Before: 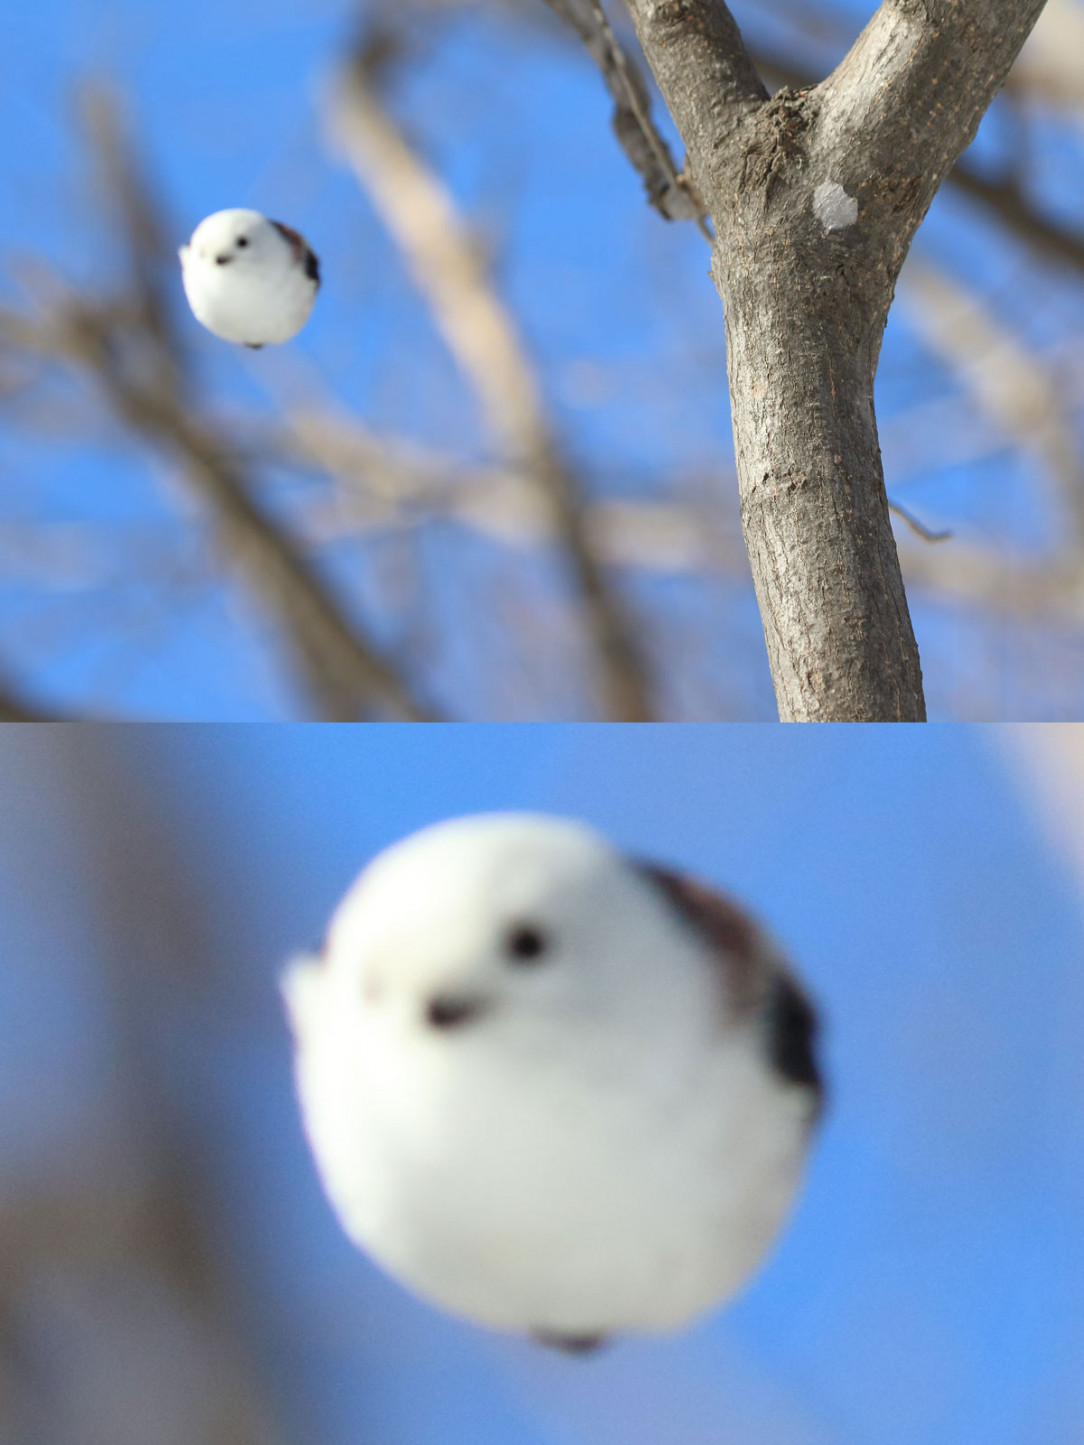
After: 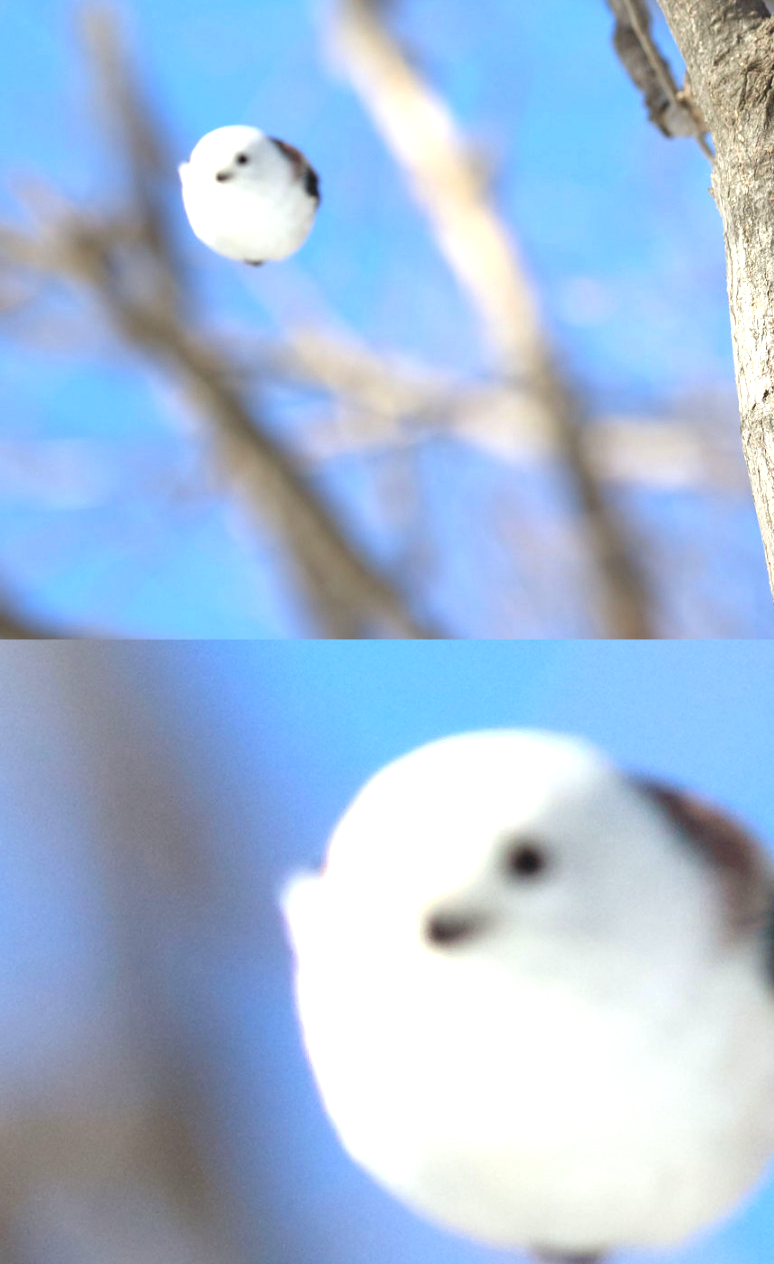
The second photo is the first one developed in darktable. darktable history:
crop: top 5.803%, right 27.864%, bottom 5.804%
exposure: exposure 0.785 EV, compensate highlight preservation false
